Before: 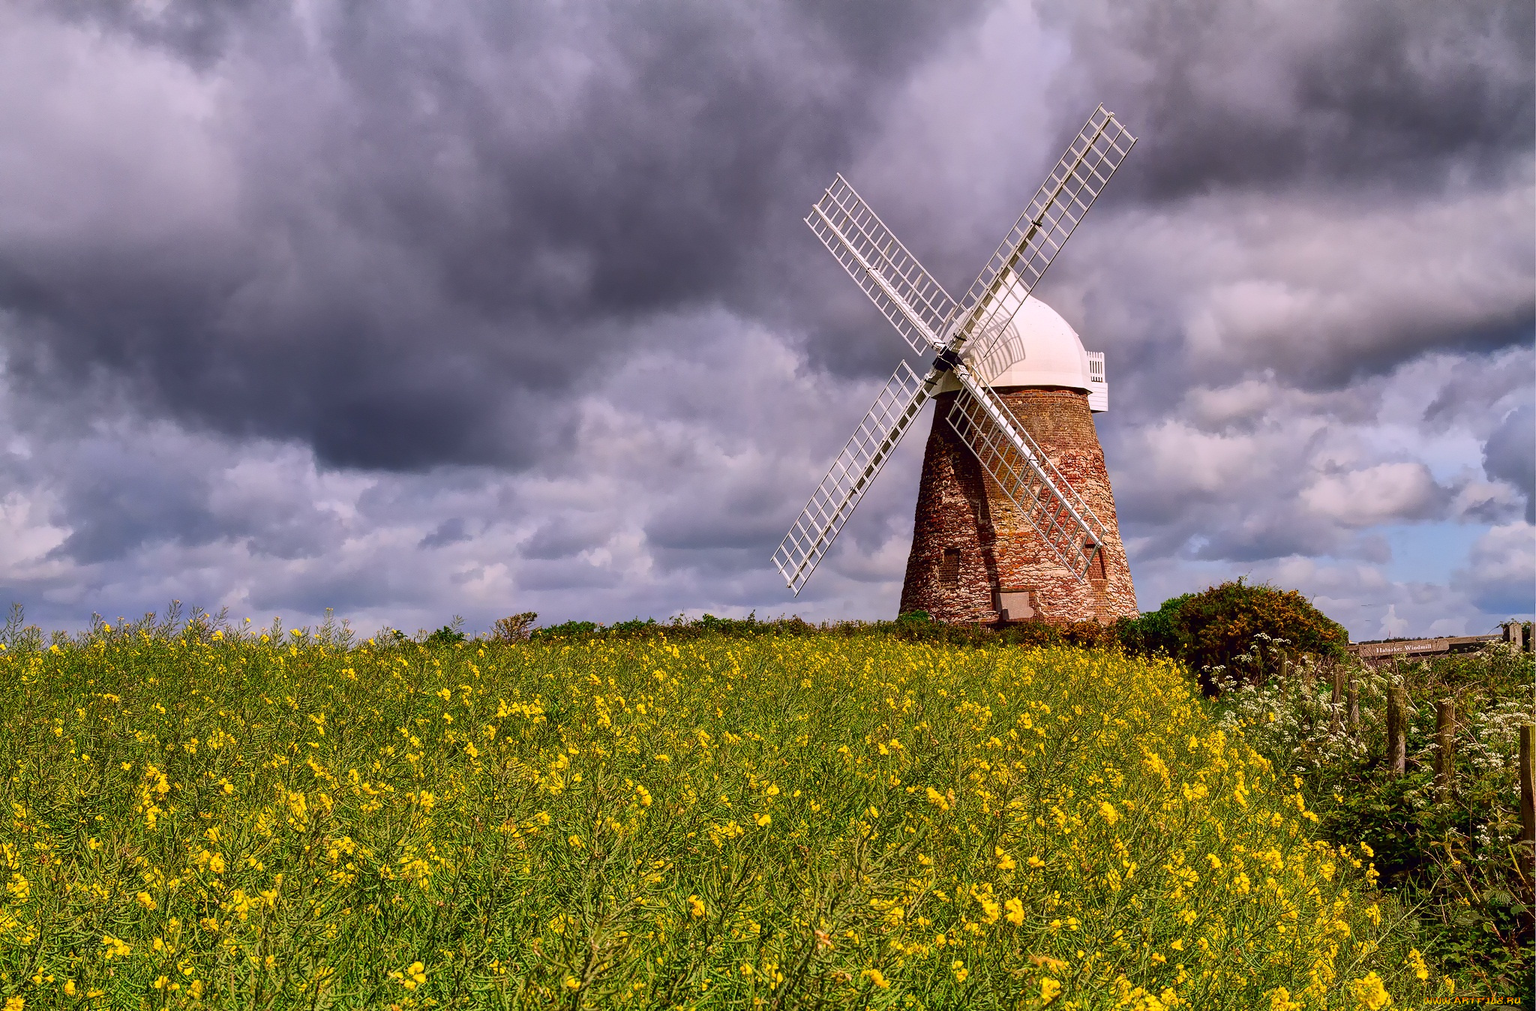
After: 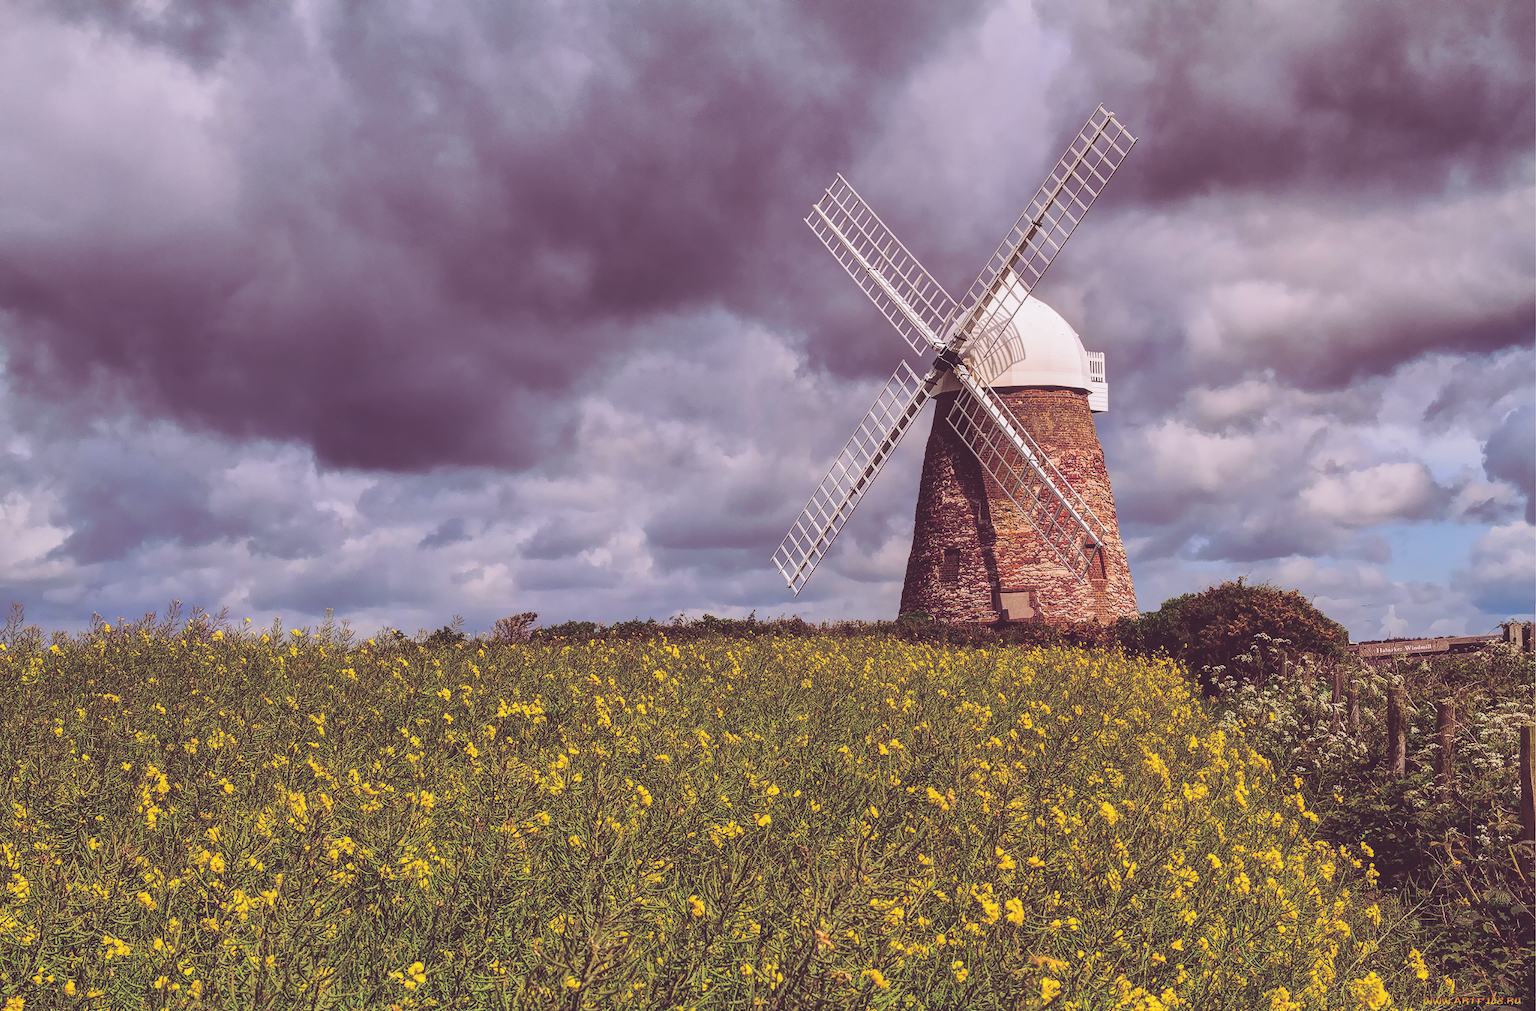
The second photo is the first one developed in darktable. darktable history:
local contrast: detail 110%
split-toning: shadows › hue 316.8°, shadows › saturation 0.47, highlights › hue 201.6°, highlights › saturation 0, balance -41.97, compress 28.01%
exposure: black level correction -0.023, exposure -0.039 EV, compensate highlight preservation false
